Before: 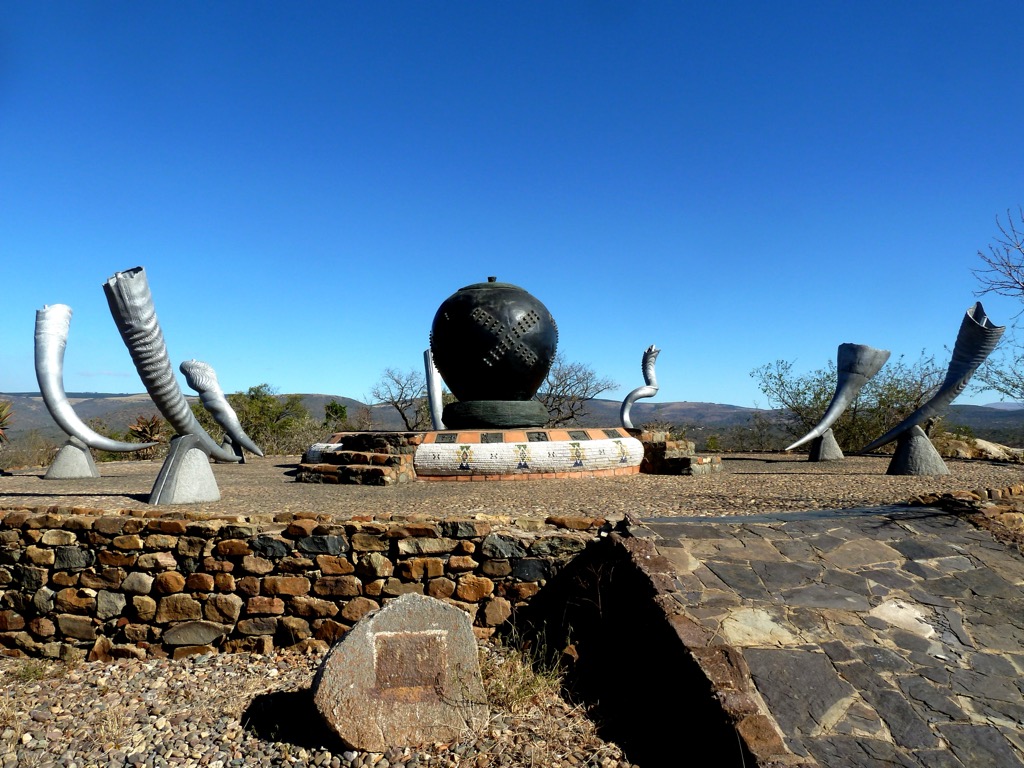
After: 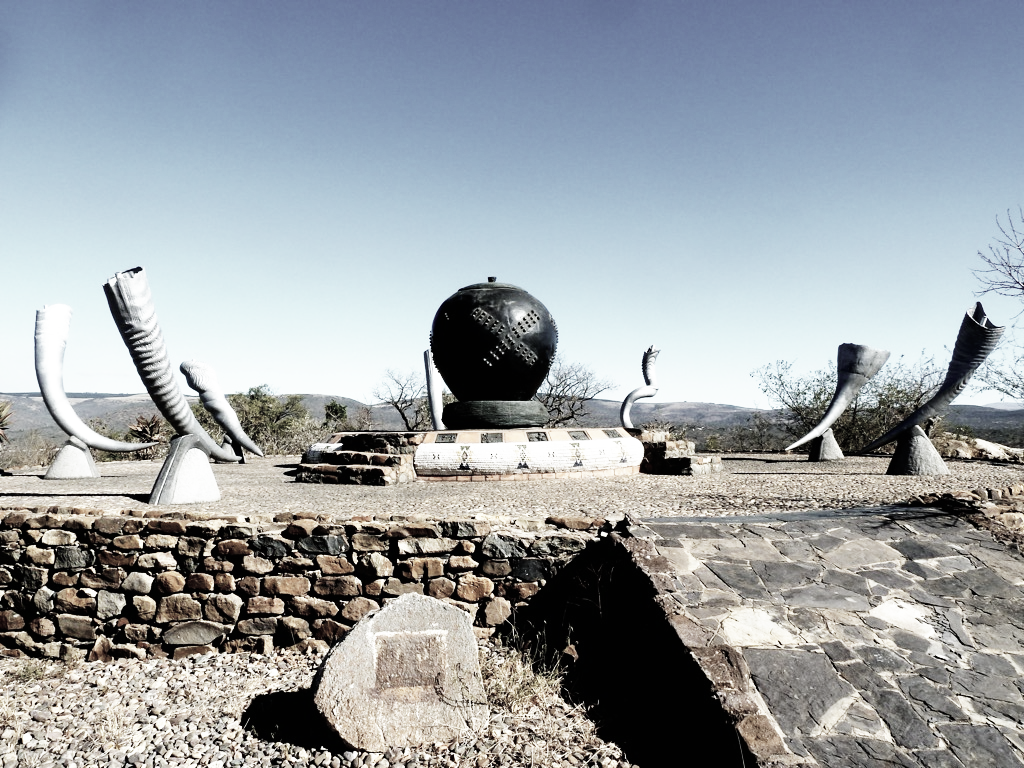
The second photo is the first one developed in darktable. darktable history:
base curve: curves: ch0 [(0, 0) (0.007, 0.004) (0.027, 0.03) (0.046, 0.07) (0.207, 0.54) (0.442, 0.872) (0.673, 0.972) (1, 1)], preserve colors none
color correction: saturation 0.3
